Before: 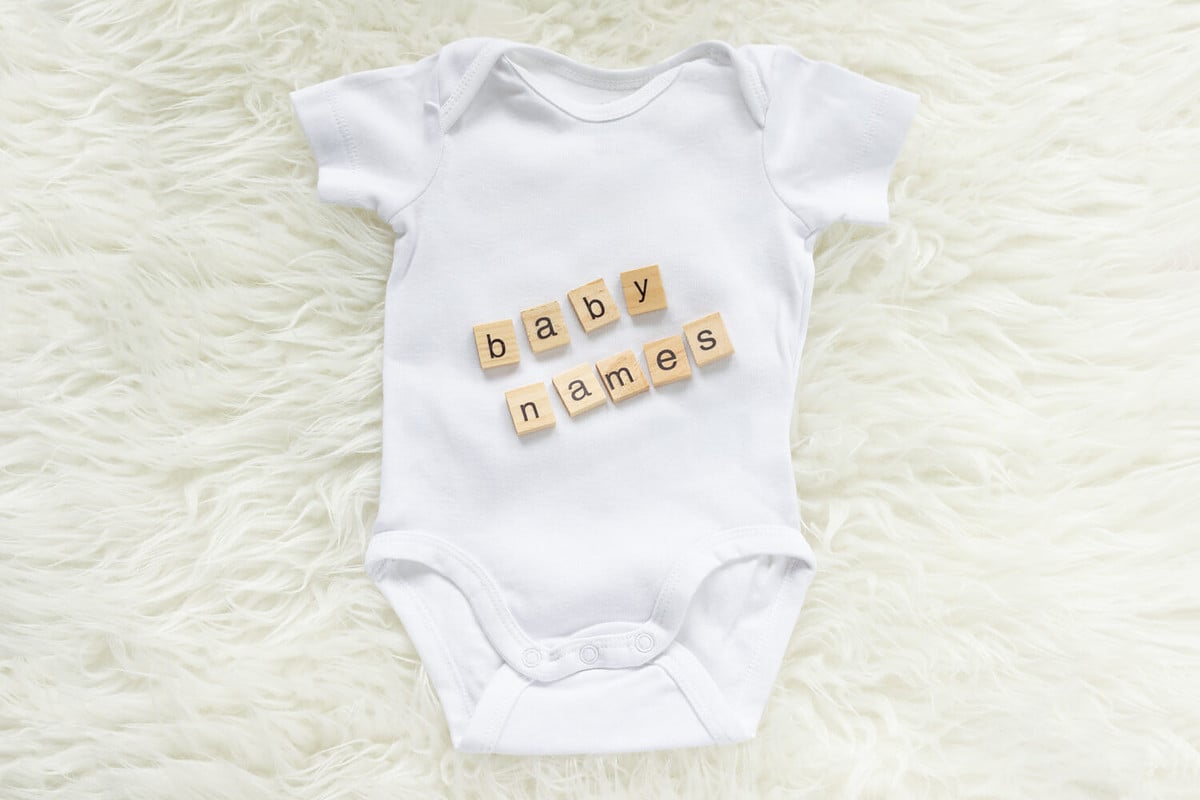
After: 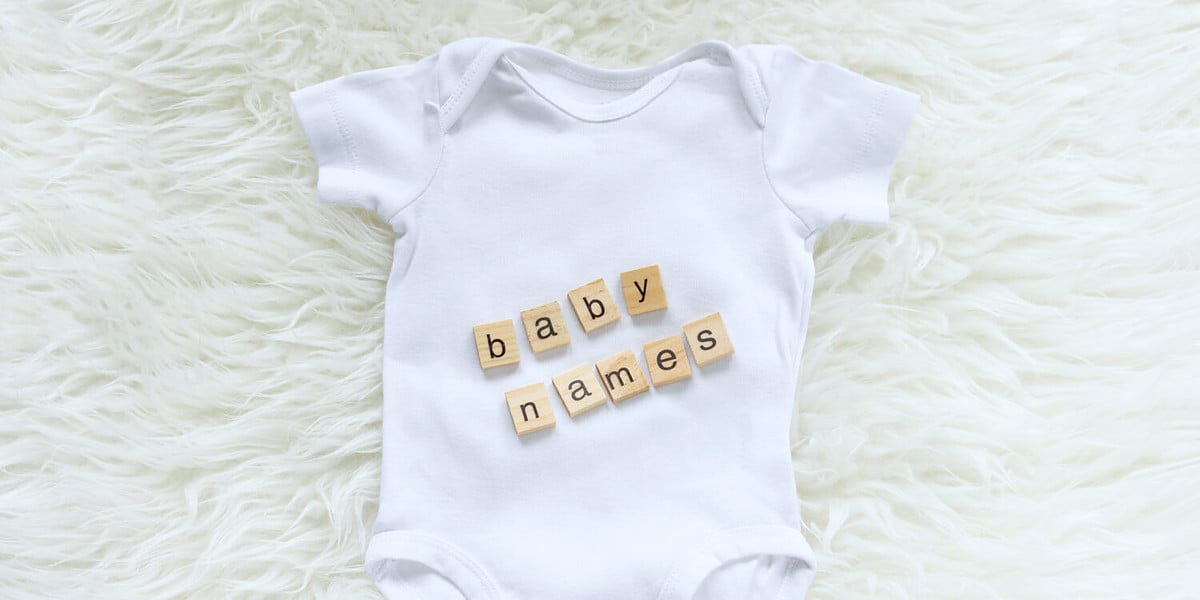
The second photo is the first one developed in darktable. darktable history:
crop: bottom 24.967%
white balance: red 0.976, blue 1.04
haze removal: compatibility mode true, adaptive false
